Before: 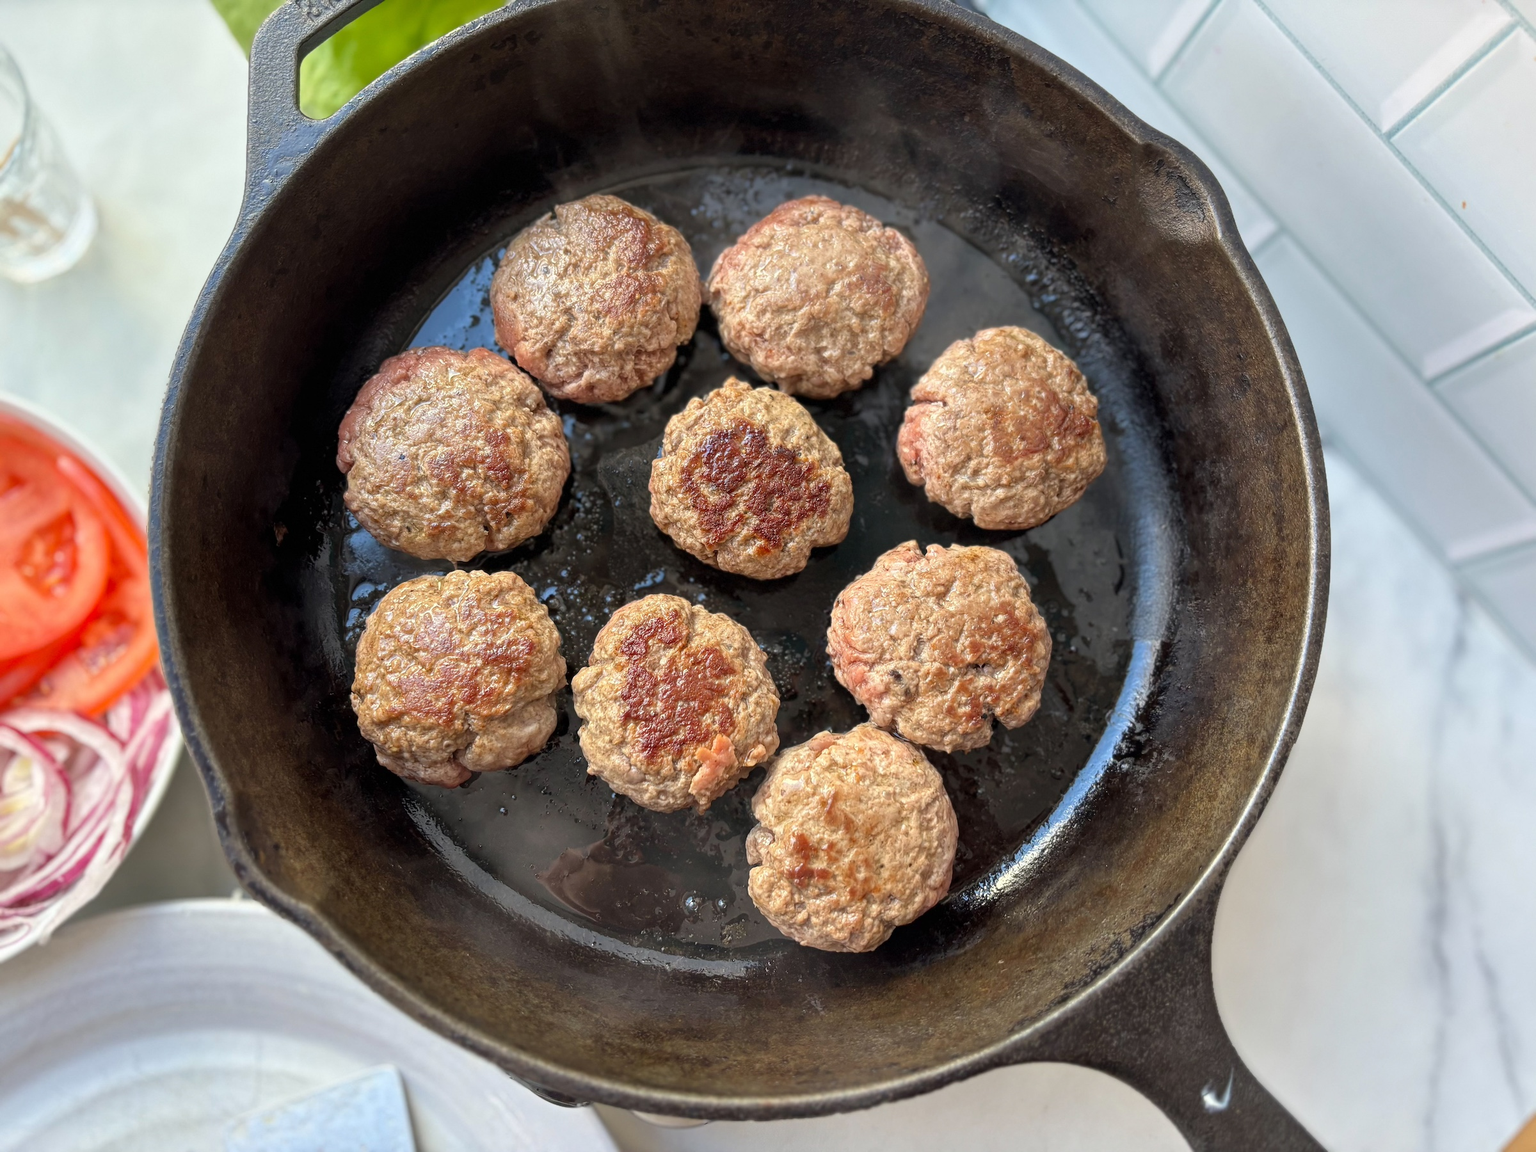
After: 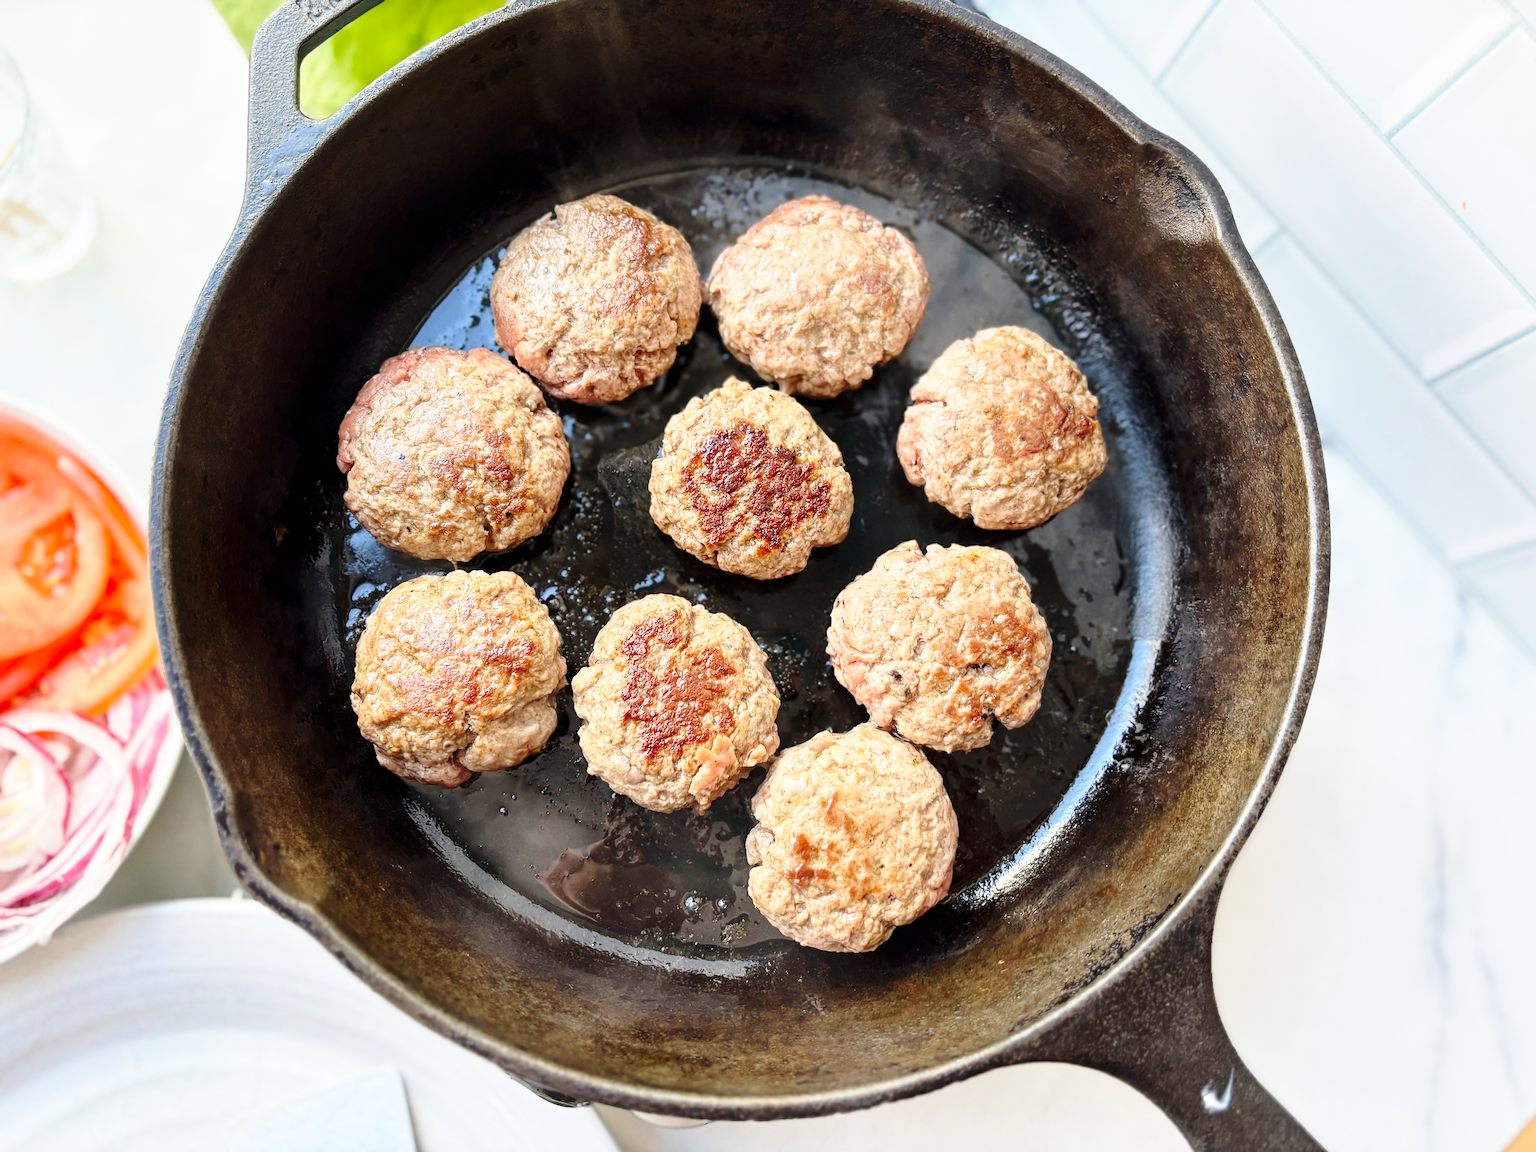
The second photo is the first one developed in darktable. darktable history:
base curve: curves: ch0 [(0, 0) (0.028, 0.03) (0.121, 0.232) (0.46, 0.748) (0.859, 0.968) (1, 1)], preserve colors none
contrast brightness saturation: contrast 0.14
